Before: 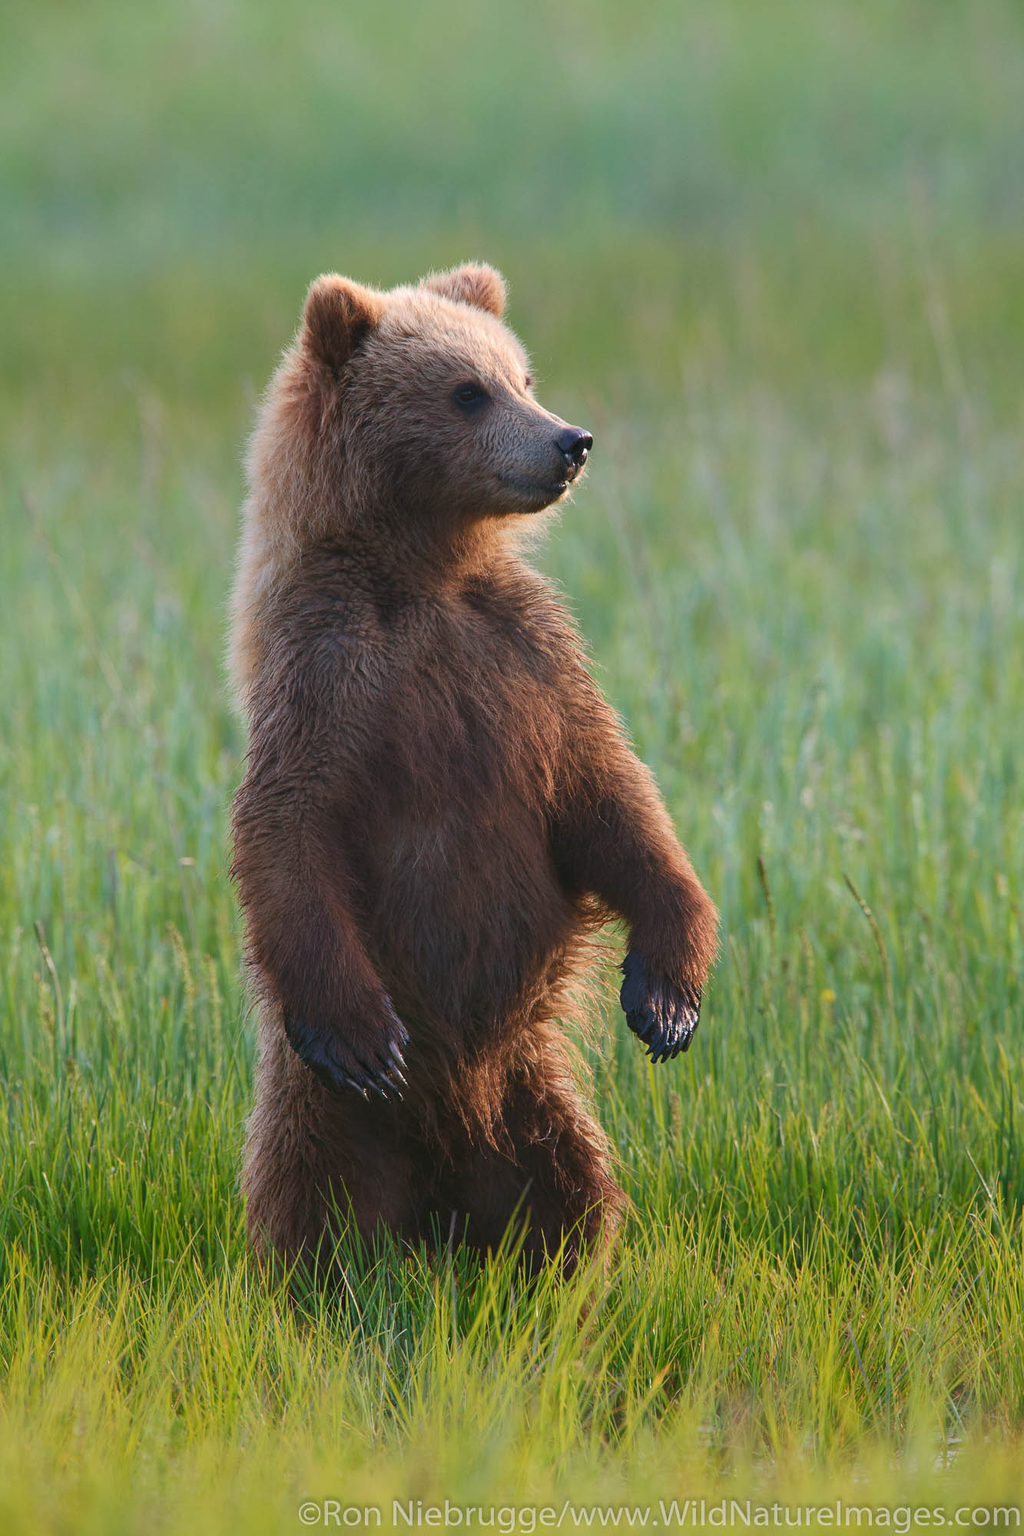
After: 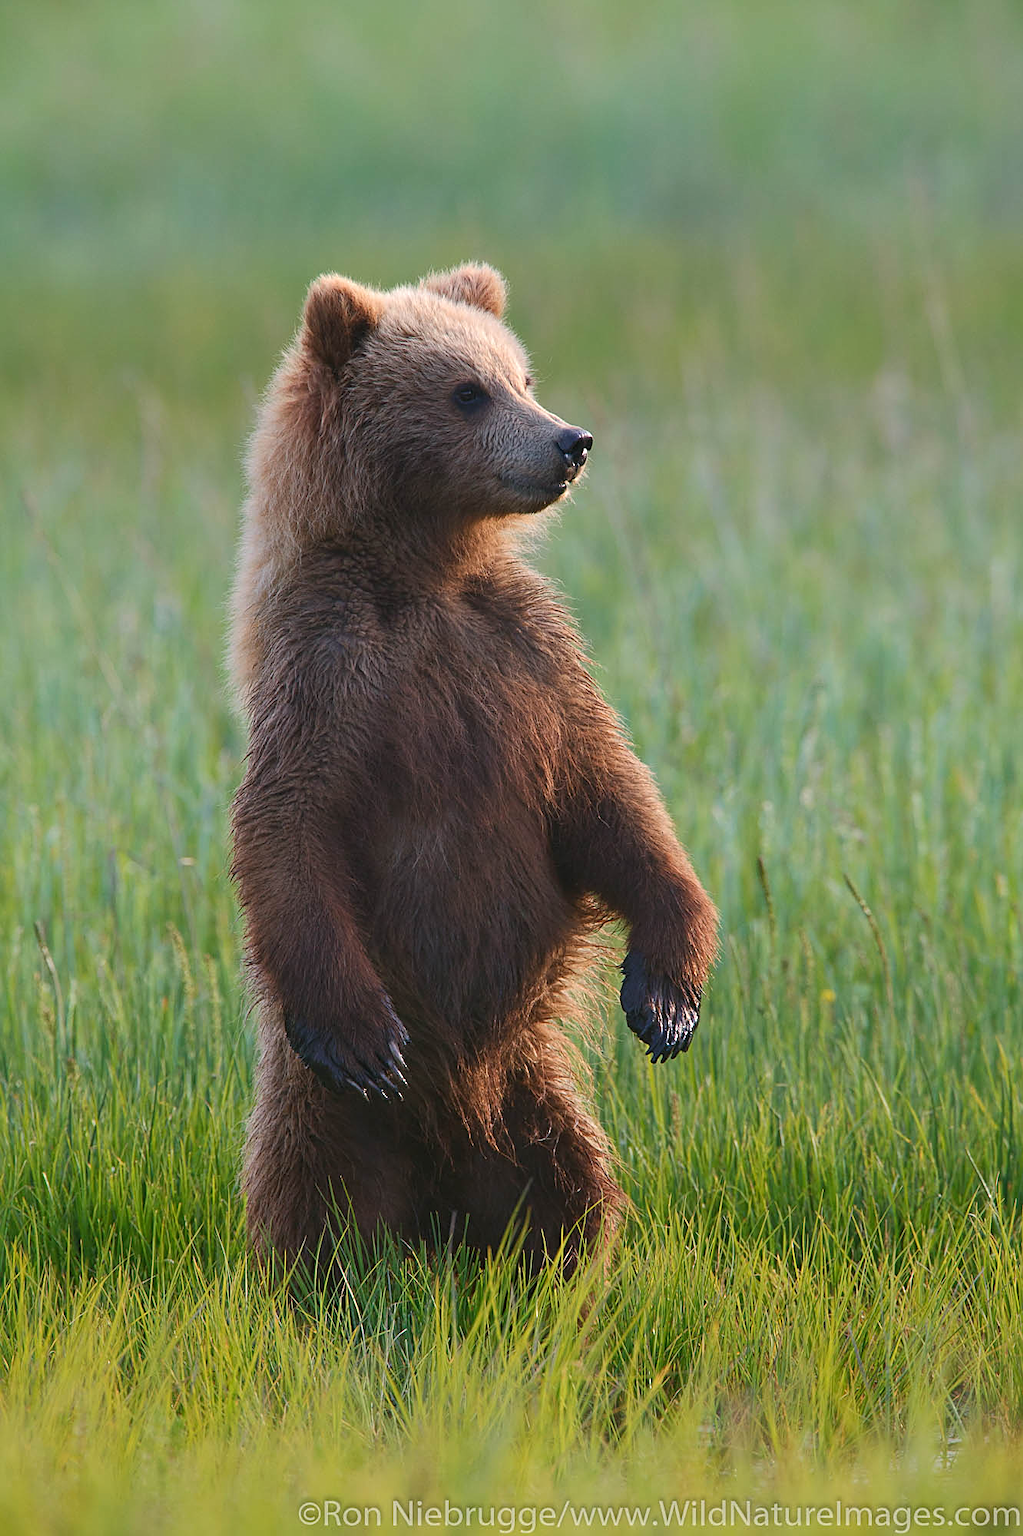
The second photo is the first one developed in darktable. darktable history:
sharpen: on, module defaults
exposure: exposure -0.001 EV, compensate highlight preservation false
tone equalizer: edges refinement/feathering 500, mask exposure compensation -1.57 EV, preserve details no
